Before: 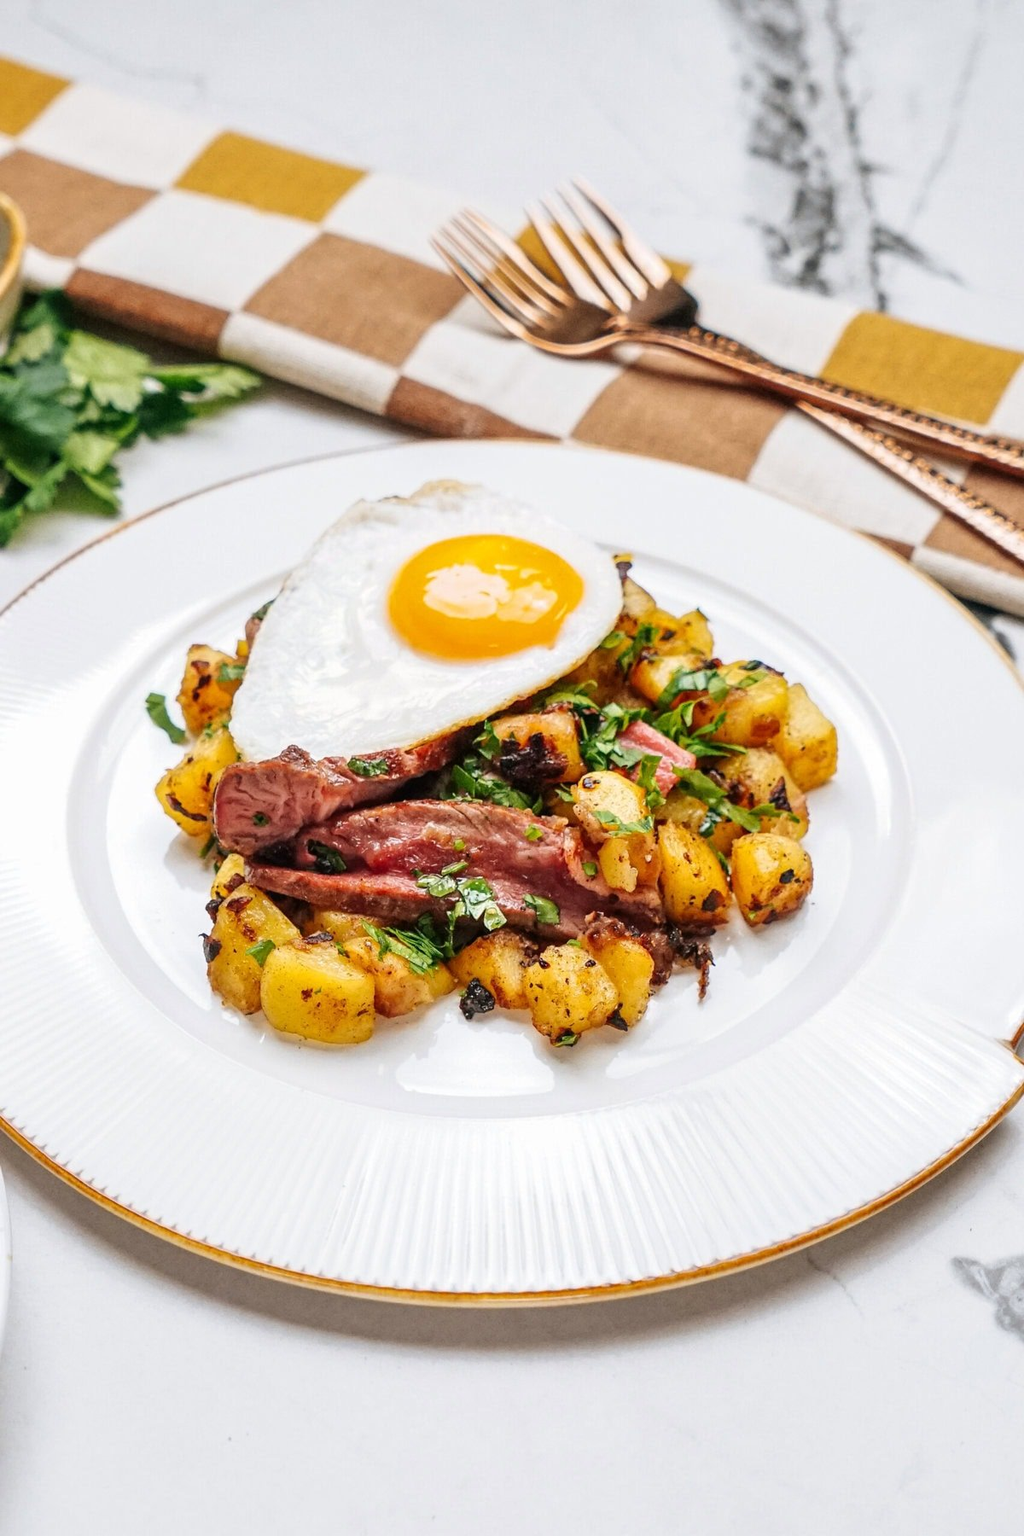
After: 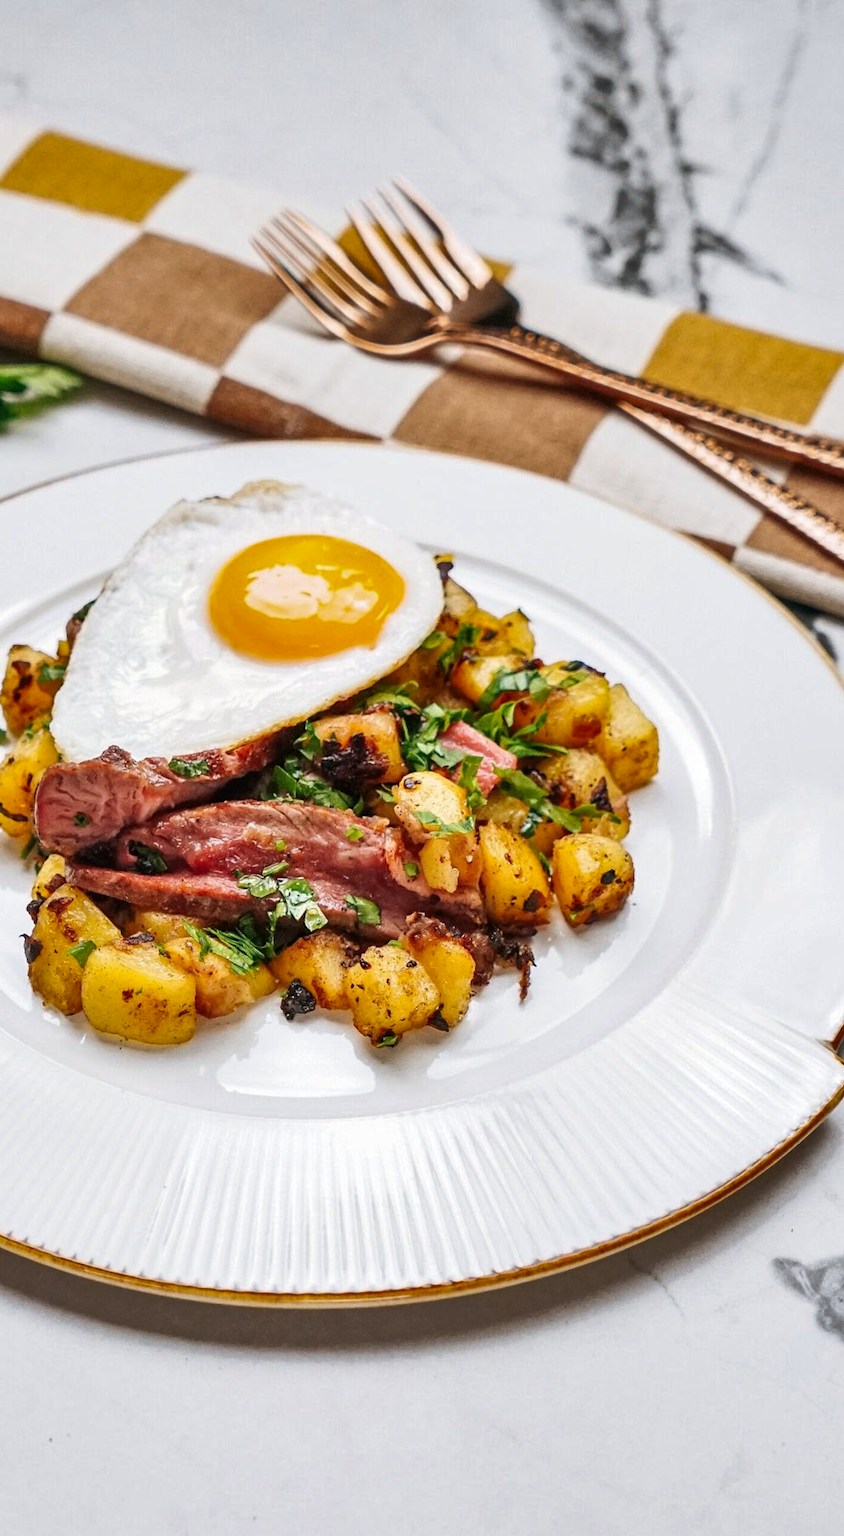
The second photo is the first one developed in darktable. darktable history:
shadows and highlights: soften with gaussian
crop: left 17.582%, bottom 0.031%
